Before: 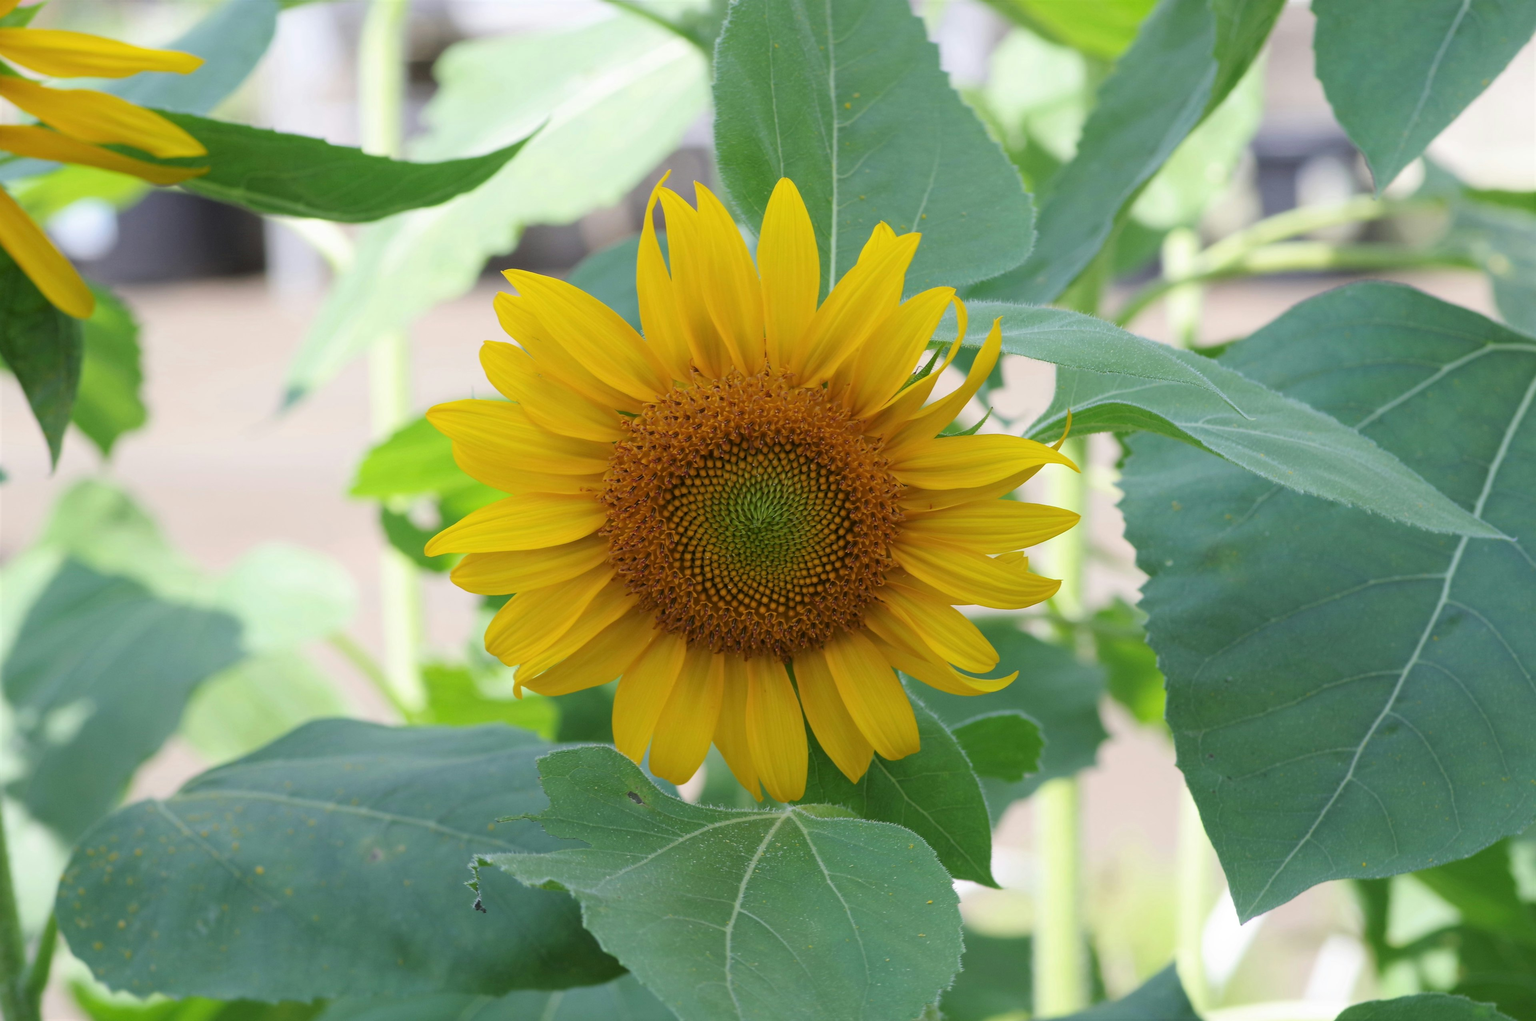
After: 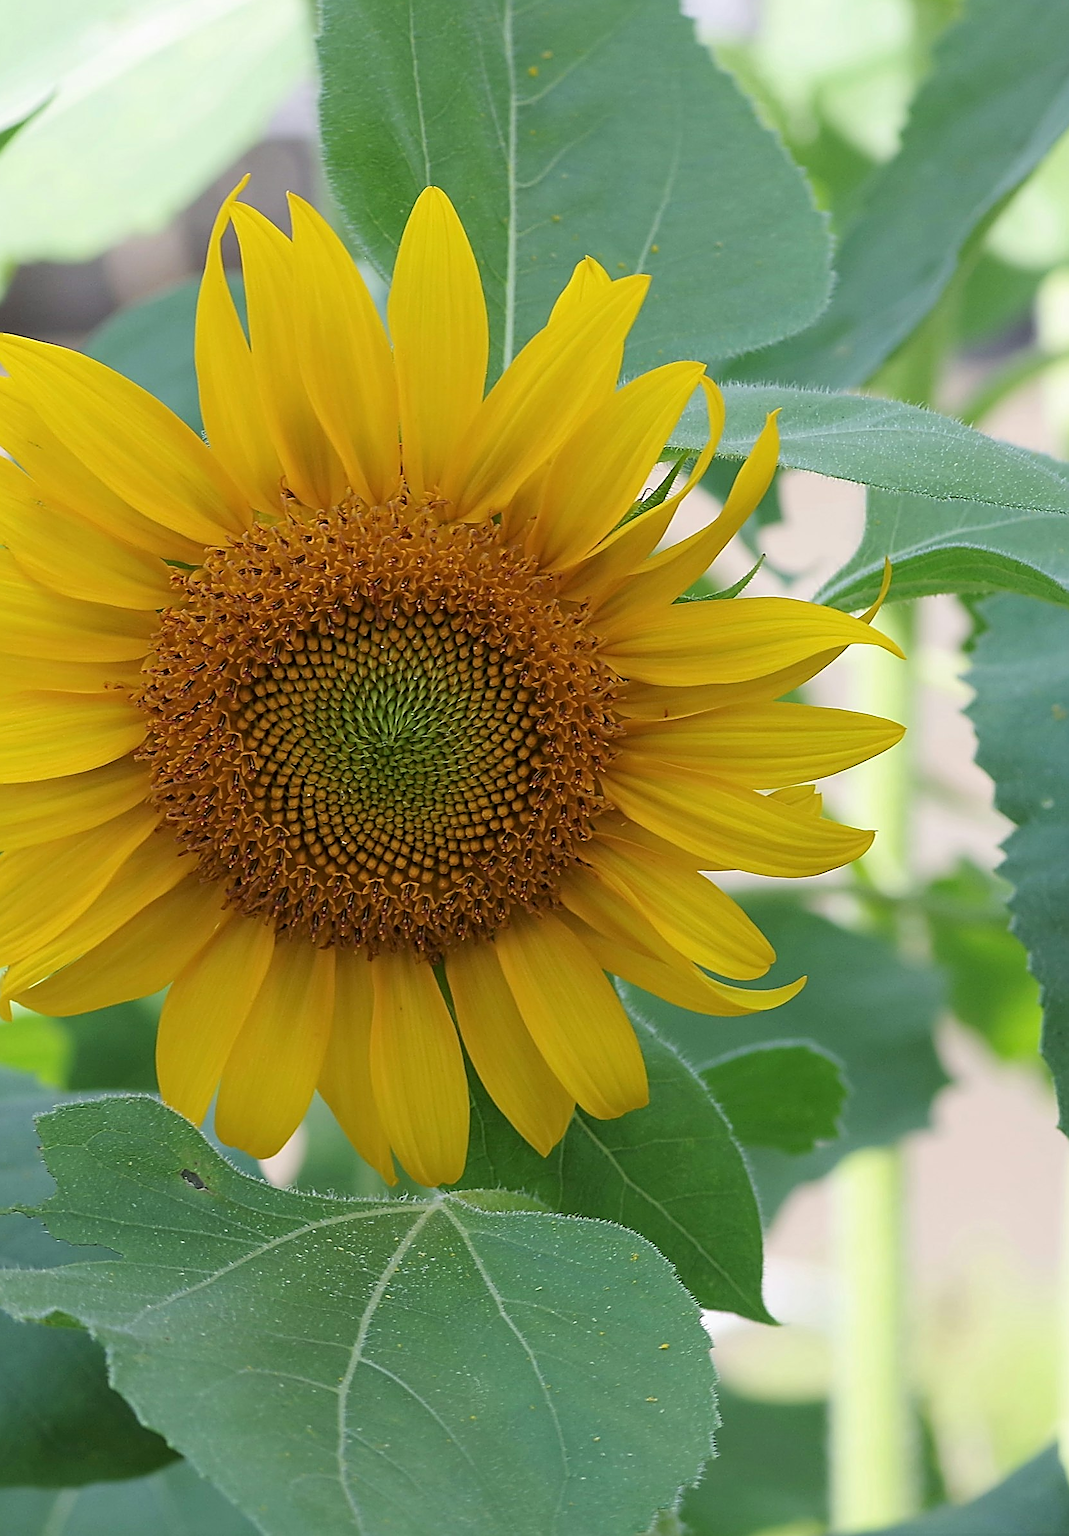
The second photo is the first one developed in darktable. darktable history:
crop: left 33.52%, top 6.008%, right 22.965%
sharpen: amount 1.996
